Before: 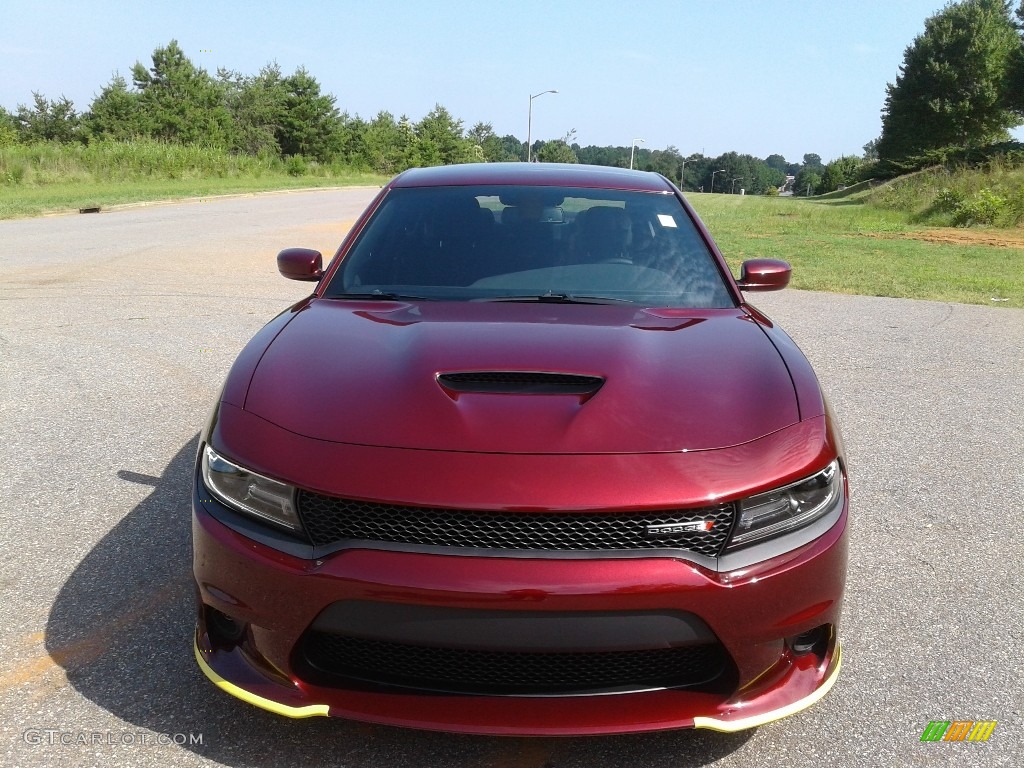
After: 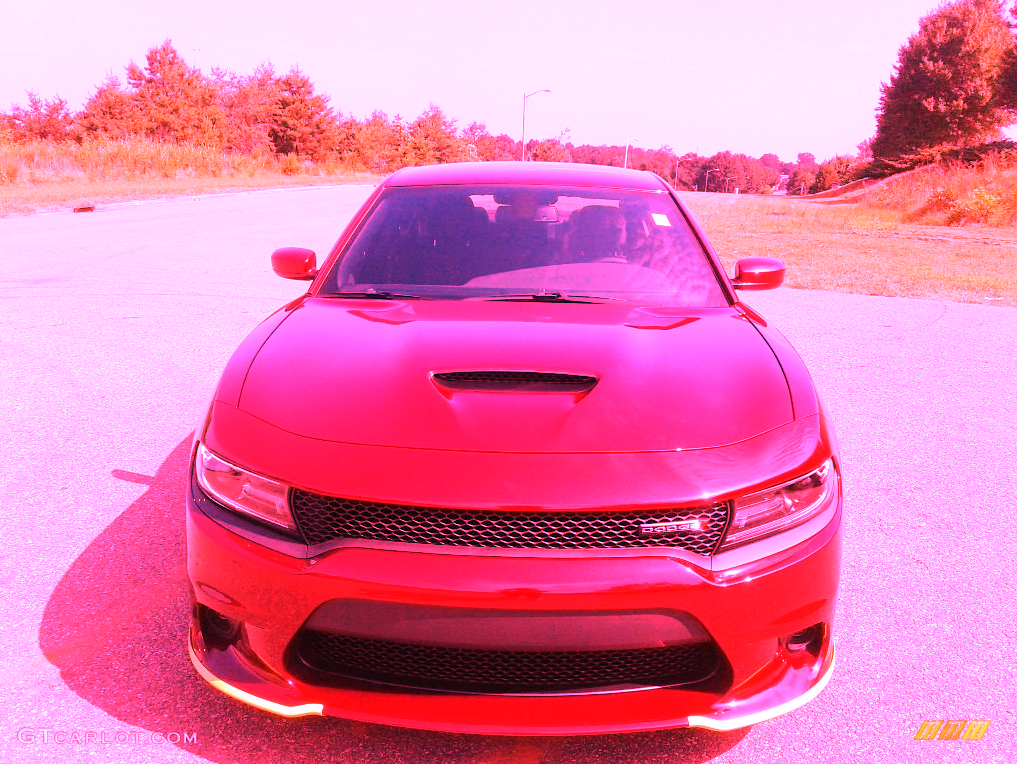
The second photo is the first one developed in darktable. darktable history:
crop and rotate: left 0.614%, top 0.179%, bottom 0.309%
white balance: red 4.26, blue 1.802
